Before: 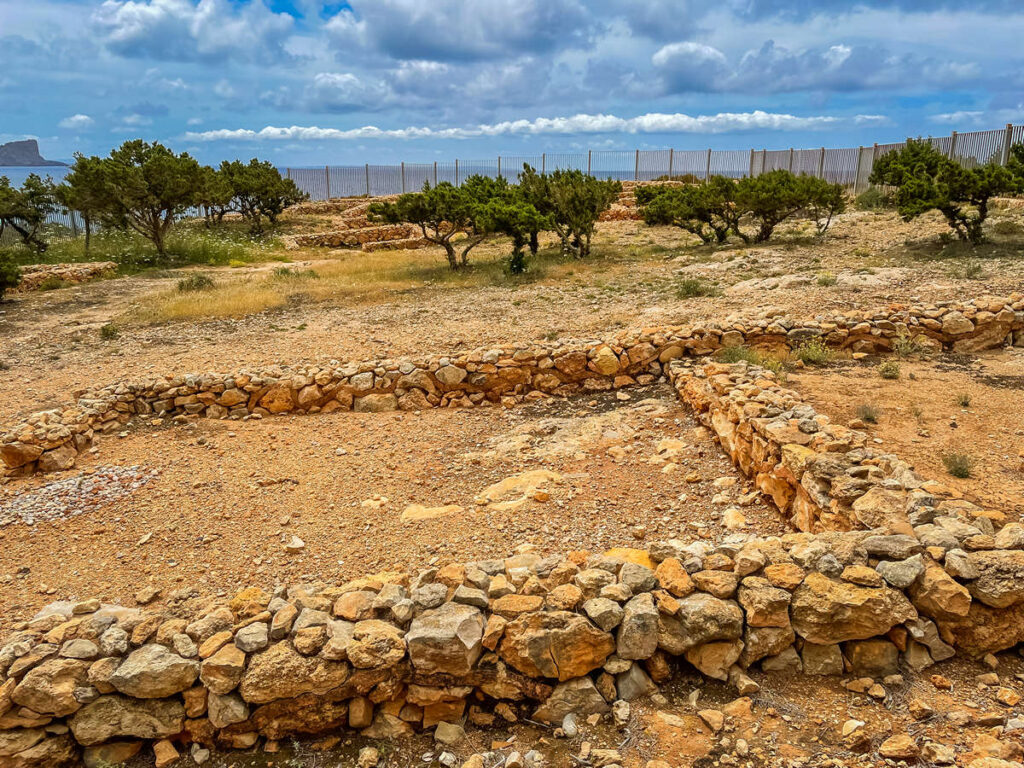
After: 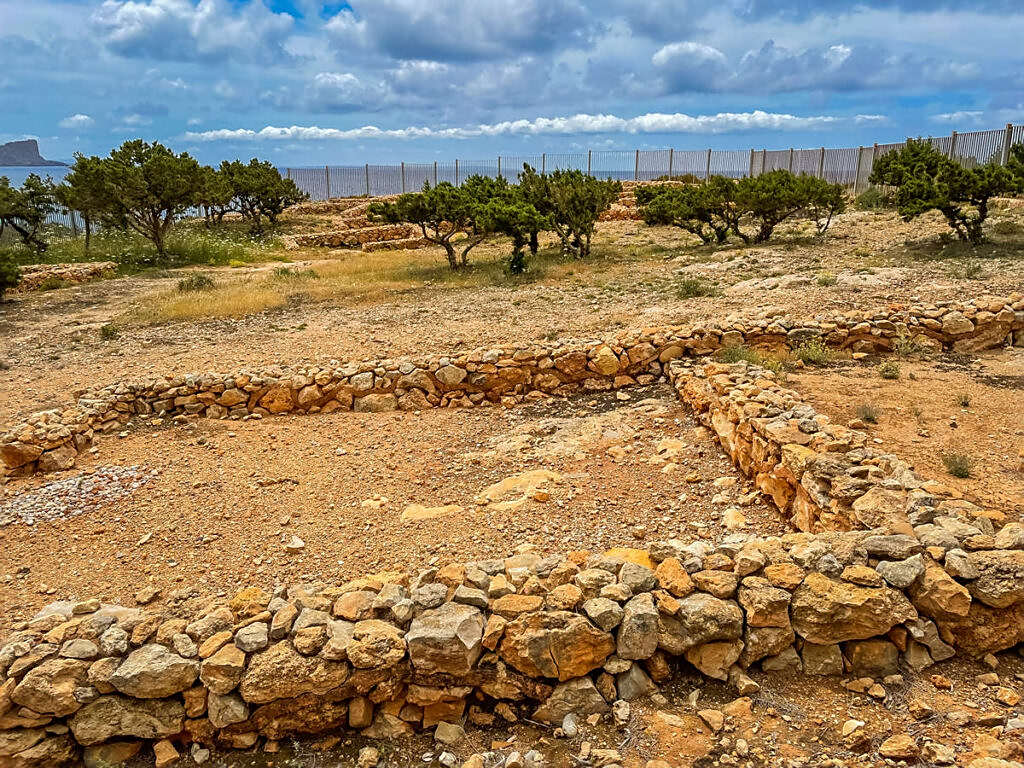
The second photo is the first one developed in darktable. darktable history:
sharpen: radius 1.885, amount 0.404, threshold 1.501
